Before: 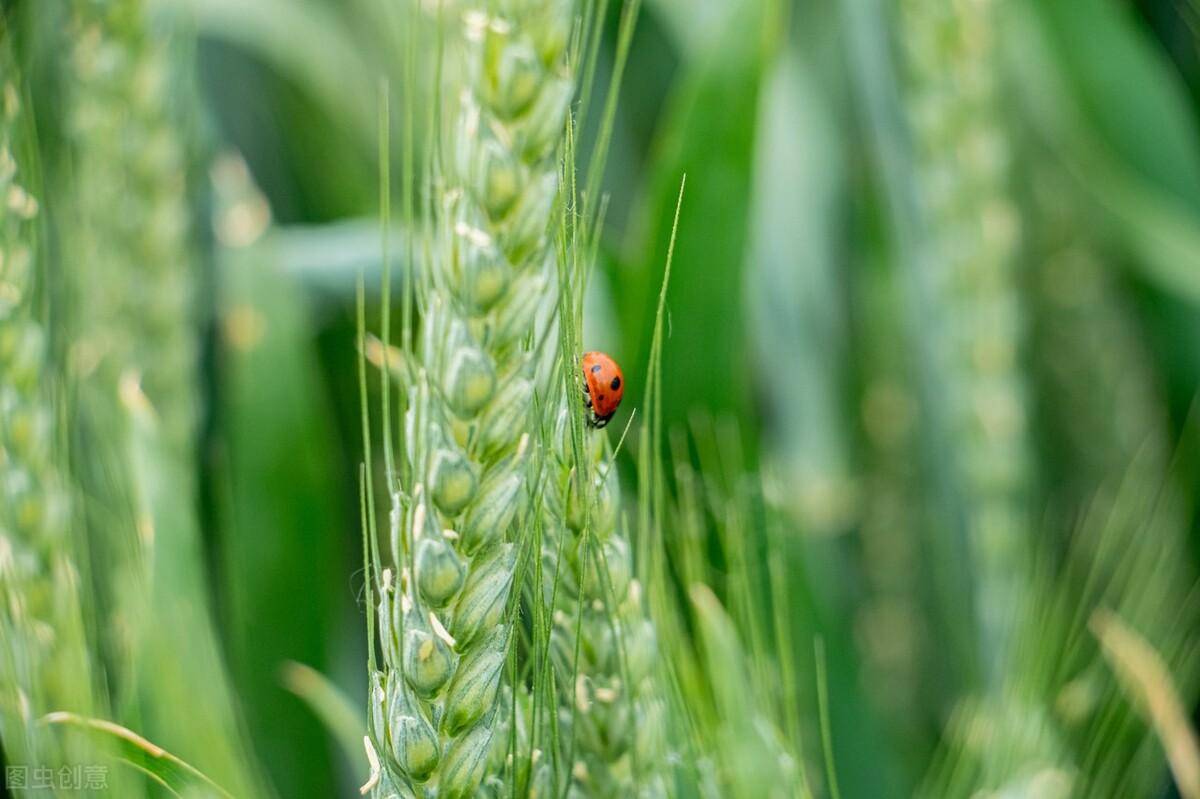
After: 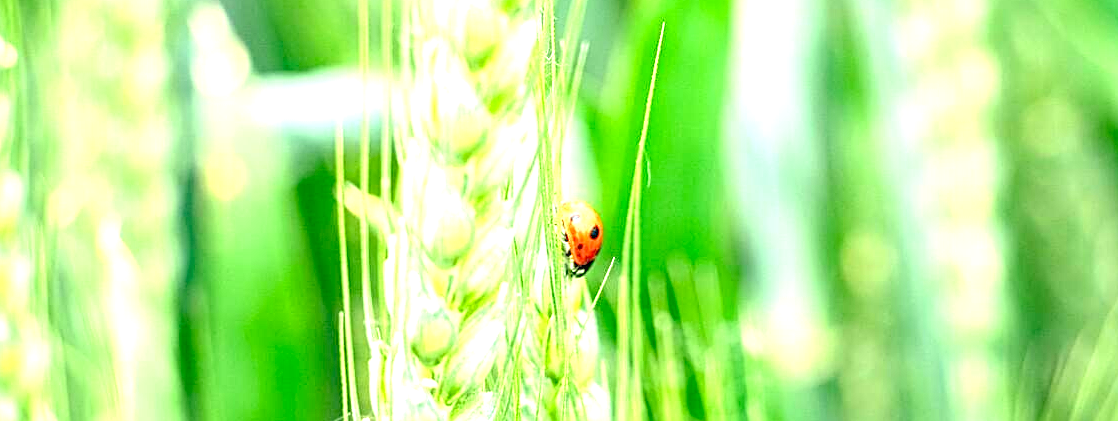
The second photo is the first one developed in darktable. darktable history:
contrast brightness saturation: contrast 0.011, saturation -0.066
exposure: black level correction 0.001, exposure 1.836 EV, compensate exposure bias true, compensate highlight preservation false
sharpen: on, module defaults
crop: left 1.778%, top 18.996%, right 5.024%, bottom 28.285%
local contrast: detail 130%
levels: levels [0, 0.445, 1]
color correction: highlights a* 1.49, highlights b* 17.2
color calibration: illuminant custom, x 0.368, y 0.373, temperature 4347.6 K
